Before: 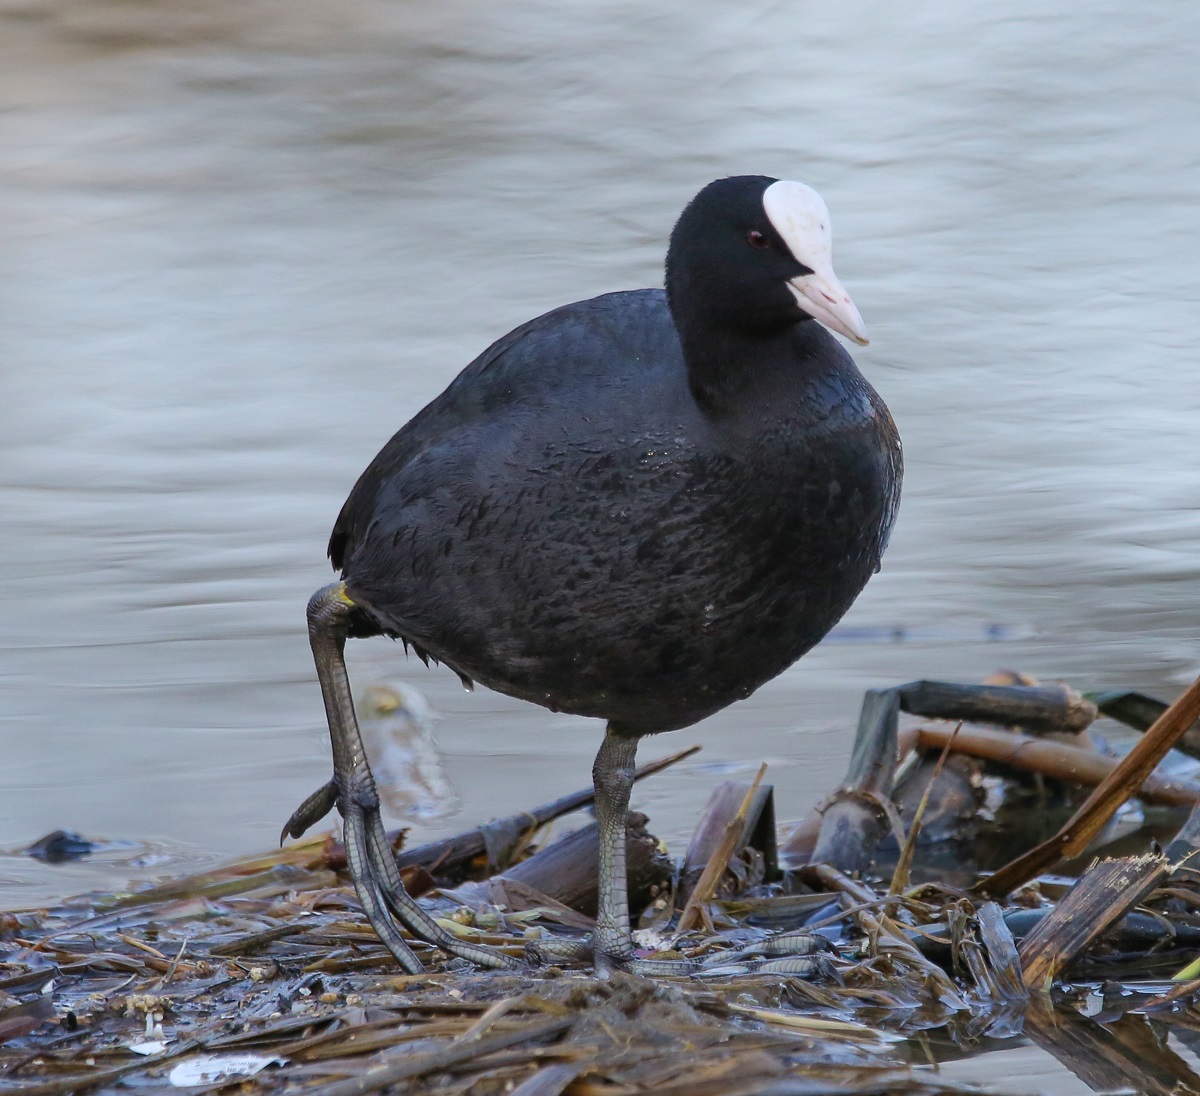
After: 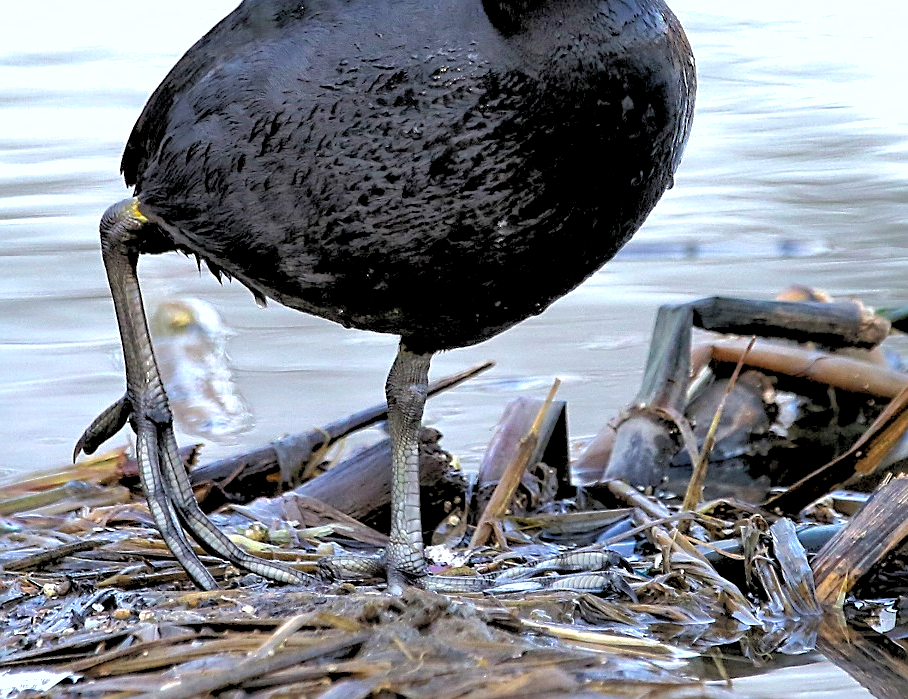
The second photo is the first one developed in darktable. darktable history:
crop and rotate: left 17.299%, top 35.115%, right 7.015%, bottom 1.024%
exposure: black level correction 0, exposure 1 EV, compensate highlight preservation false
rgb levels: levels [[0.034, 0.472, 0.904], [0, 0.5, 1], [0, 0.5, 1]]
sharpen: on, module defaults
shadows and highlights: on, module defaults
